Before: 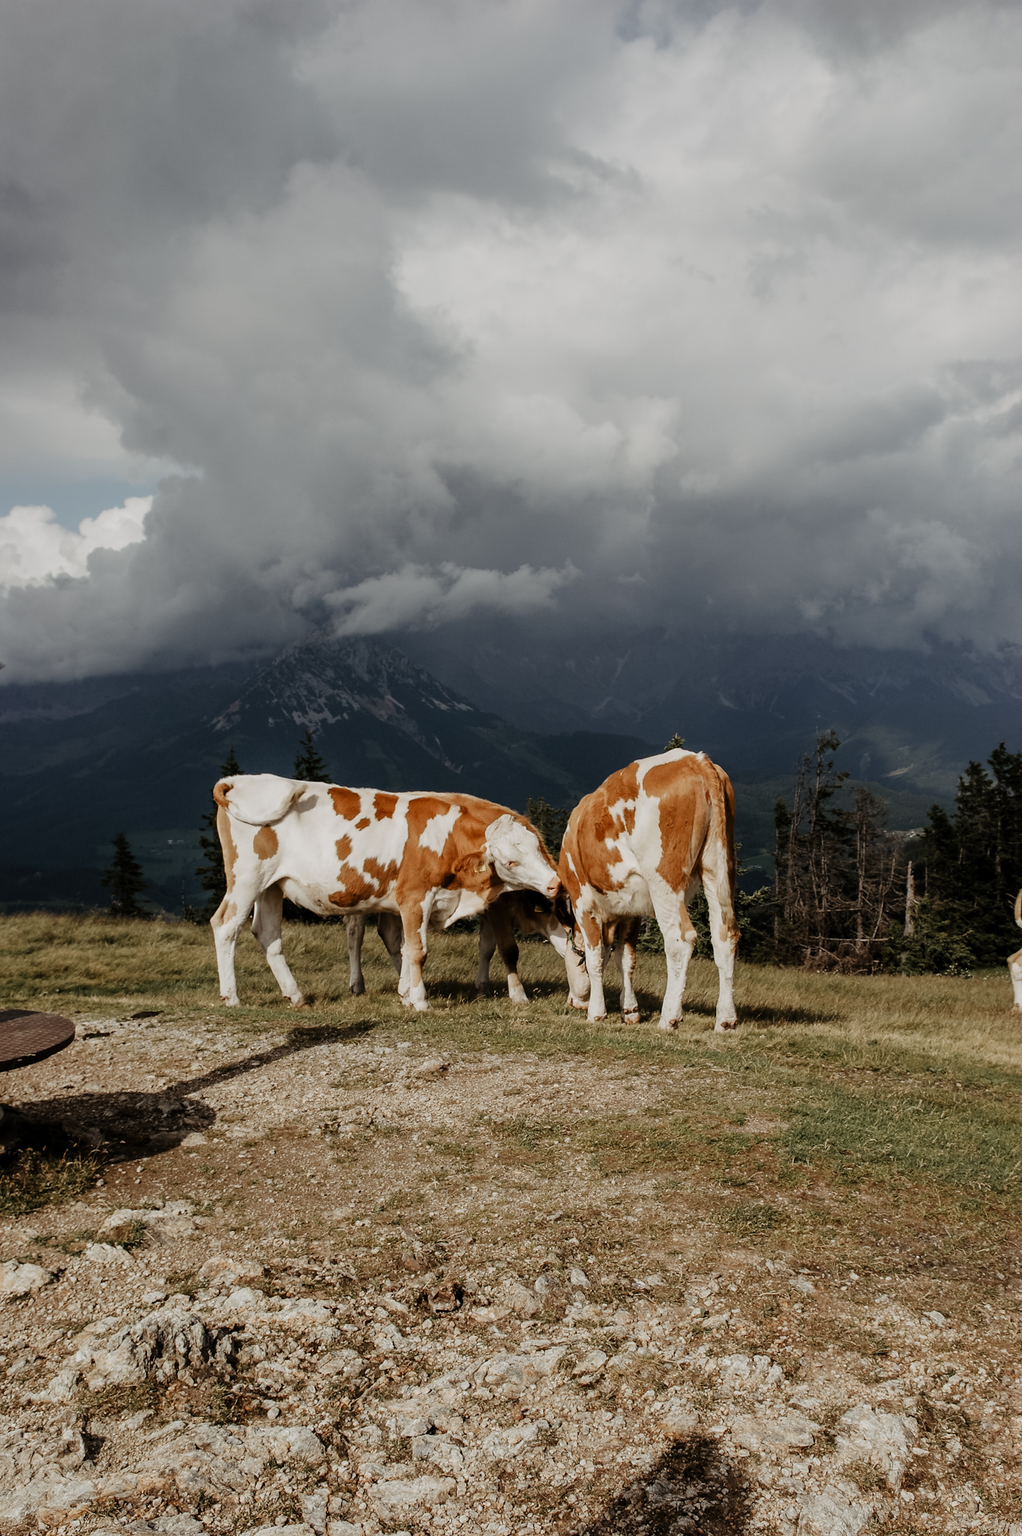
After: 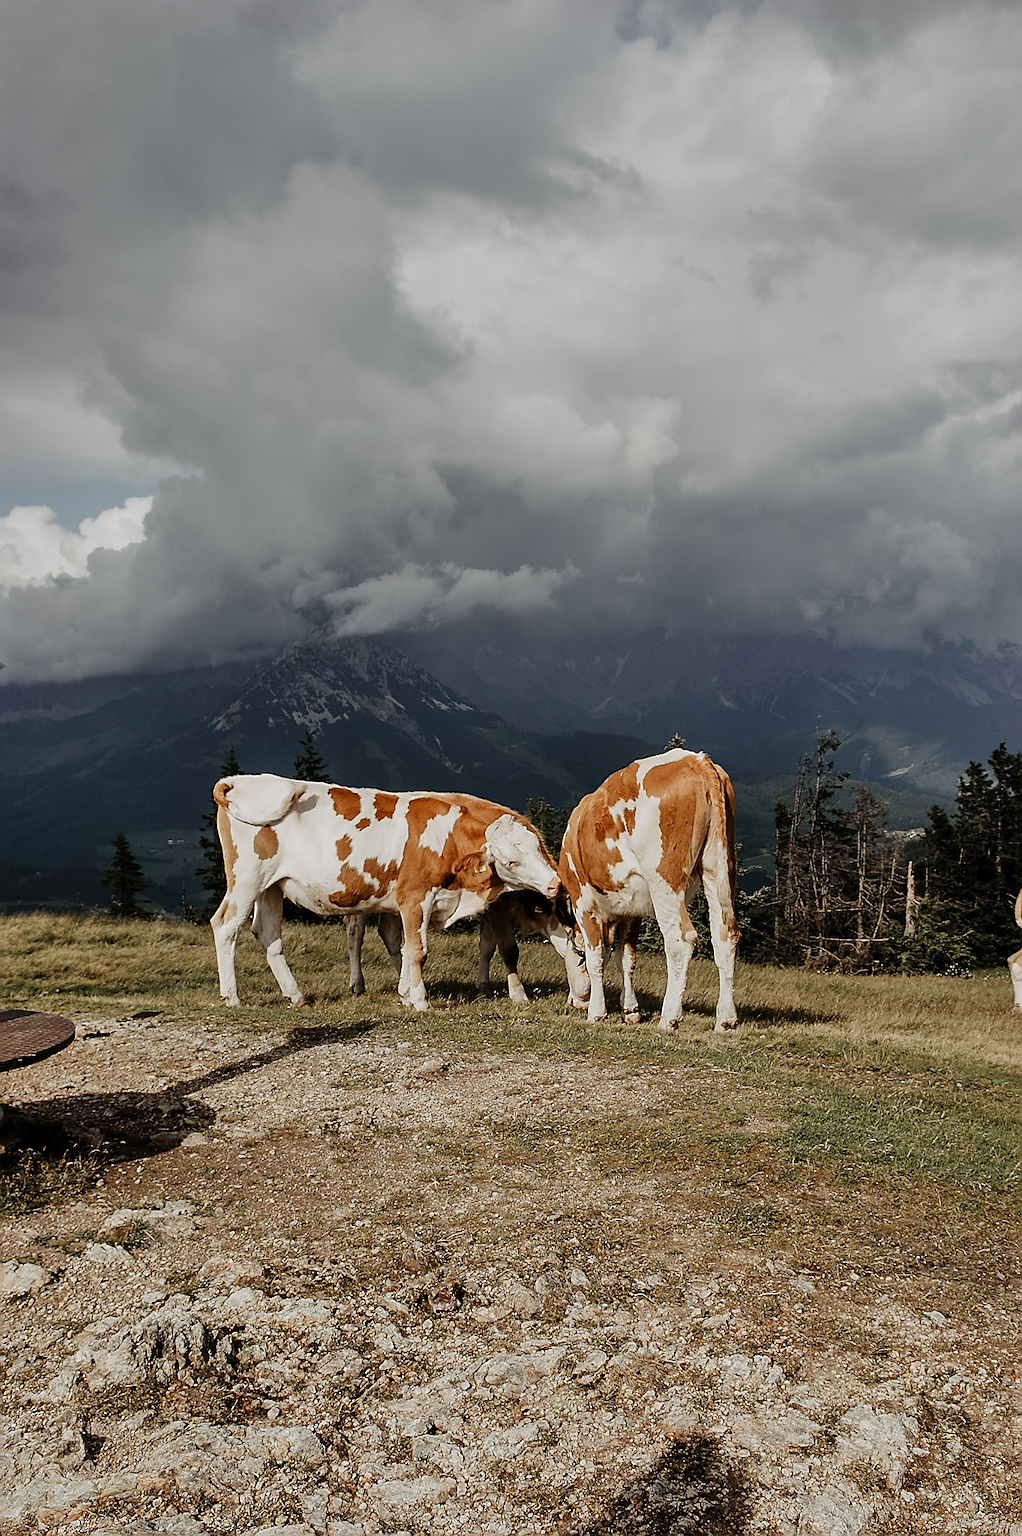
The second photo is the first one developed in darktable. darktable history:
shadows and highlights: soften with gaussian
sharpen: radius 1.4, amount 1.25, threshold 0.7
